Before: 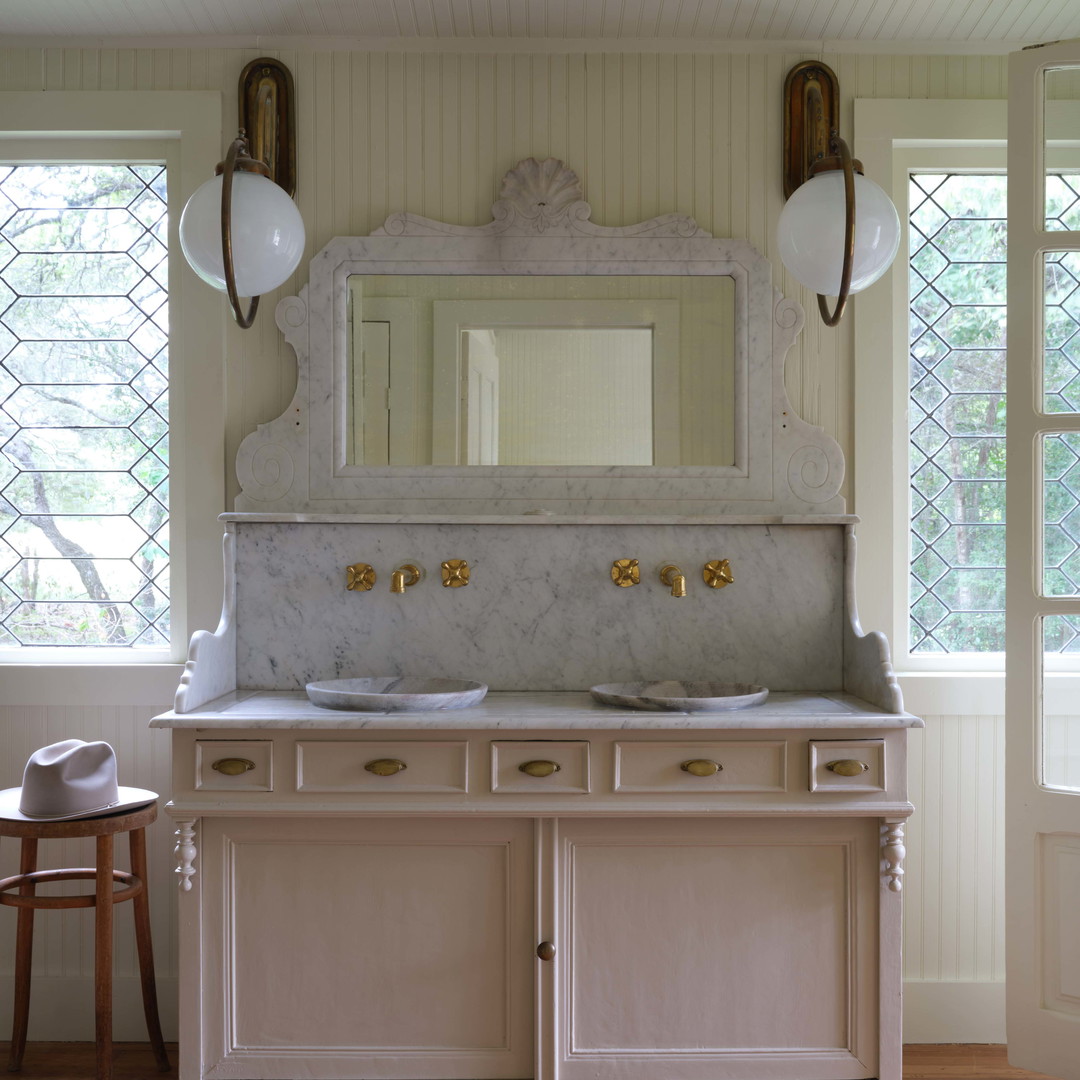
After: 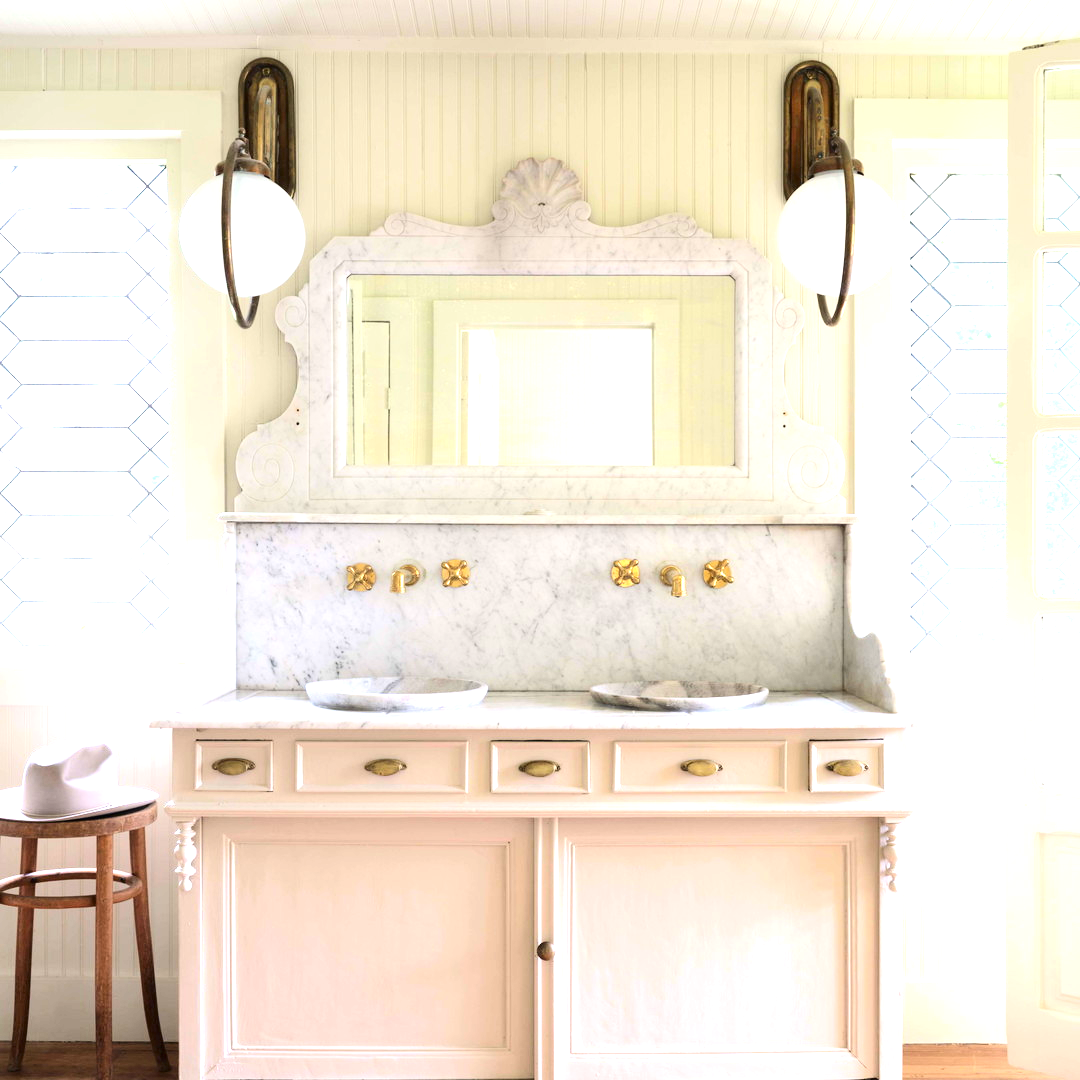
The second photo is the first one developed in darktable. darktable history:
tone curve: curves: ch0 [(0, 0) (0.004, 0.001) (0.133, 0.112) (0.325, 0.362) (0.832, 0.893) (1, 1)], color space Lab, independent channels, preserve colors none
tone equalizer: -8 EV -0.453 EV, -7 EV -0.427 EV, -6 EV -0.342 EV, -5 EV -0.192 EV, -3 EV 0.2 EV, -2 EV 0.311 EV, -1 EV 0.405 EV, +0 EV 0.399 EV, edges refinement/feathering 500, mask exposure compensation -1.57 EV, preserve details no
exposure: black level correction 0.001, exposure 1.713 EV, compensate highlight preservation false
